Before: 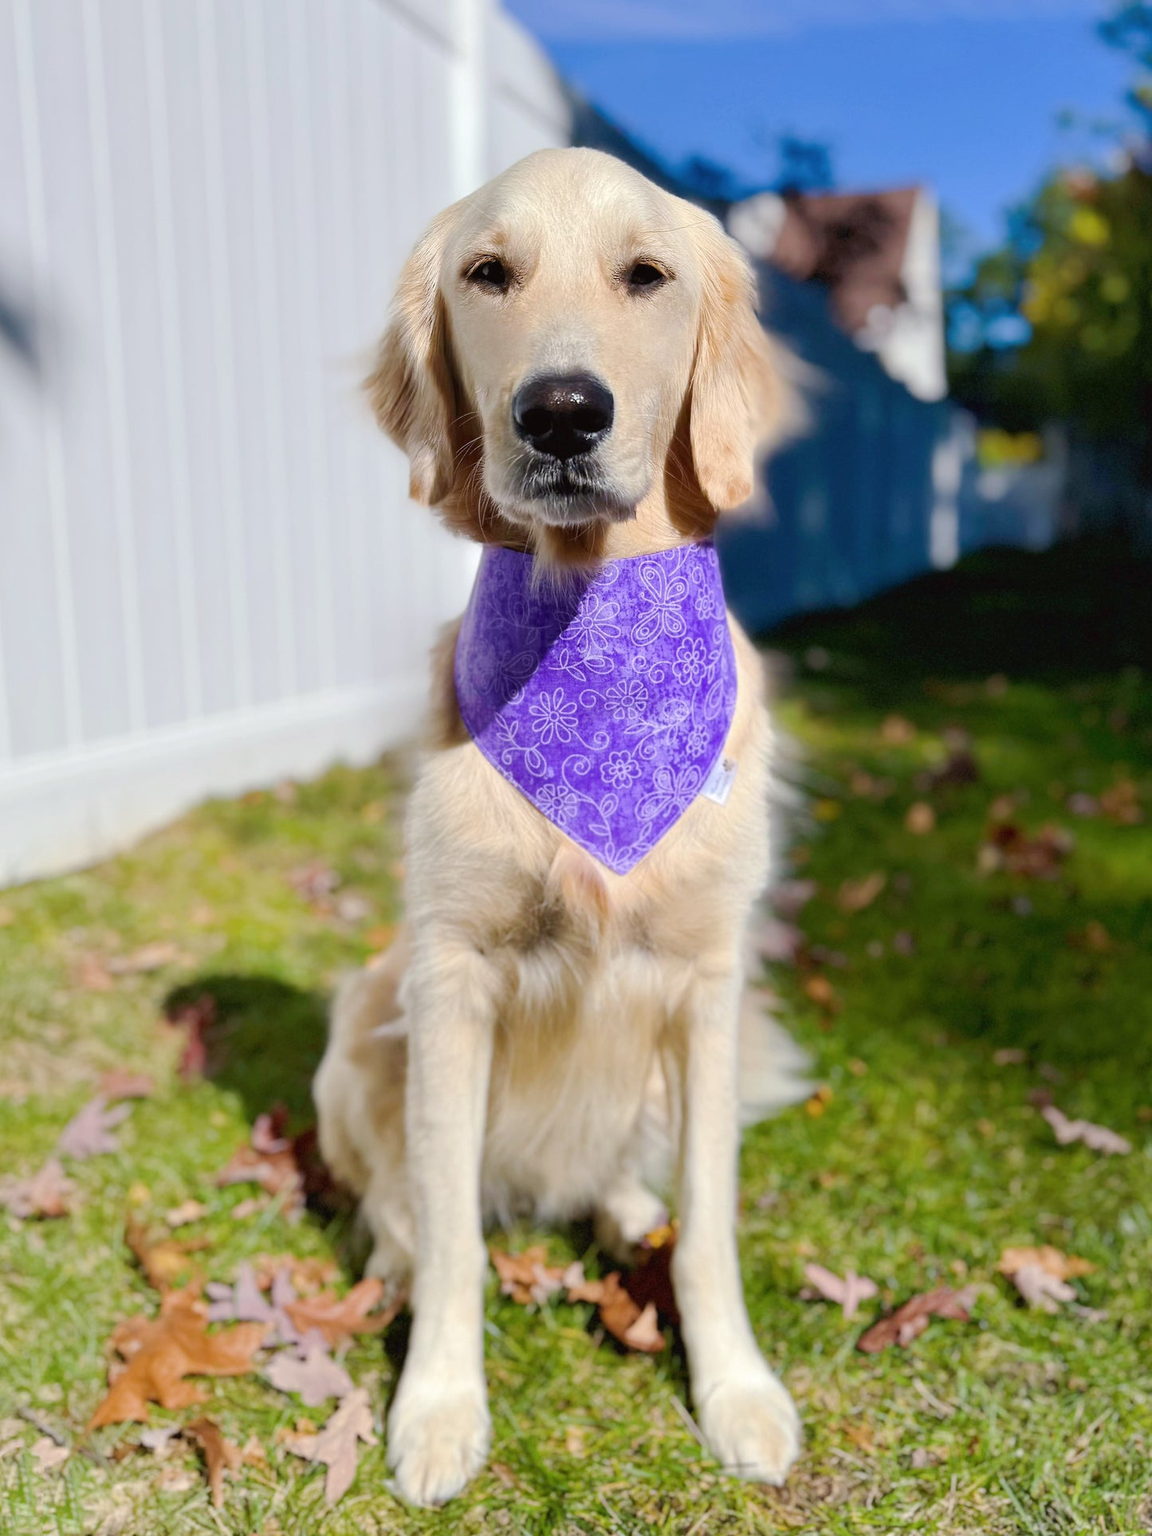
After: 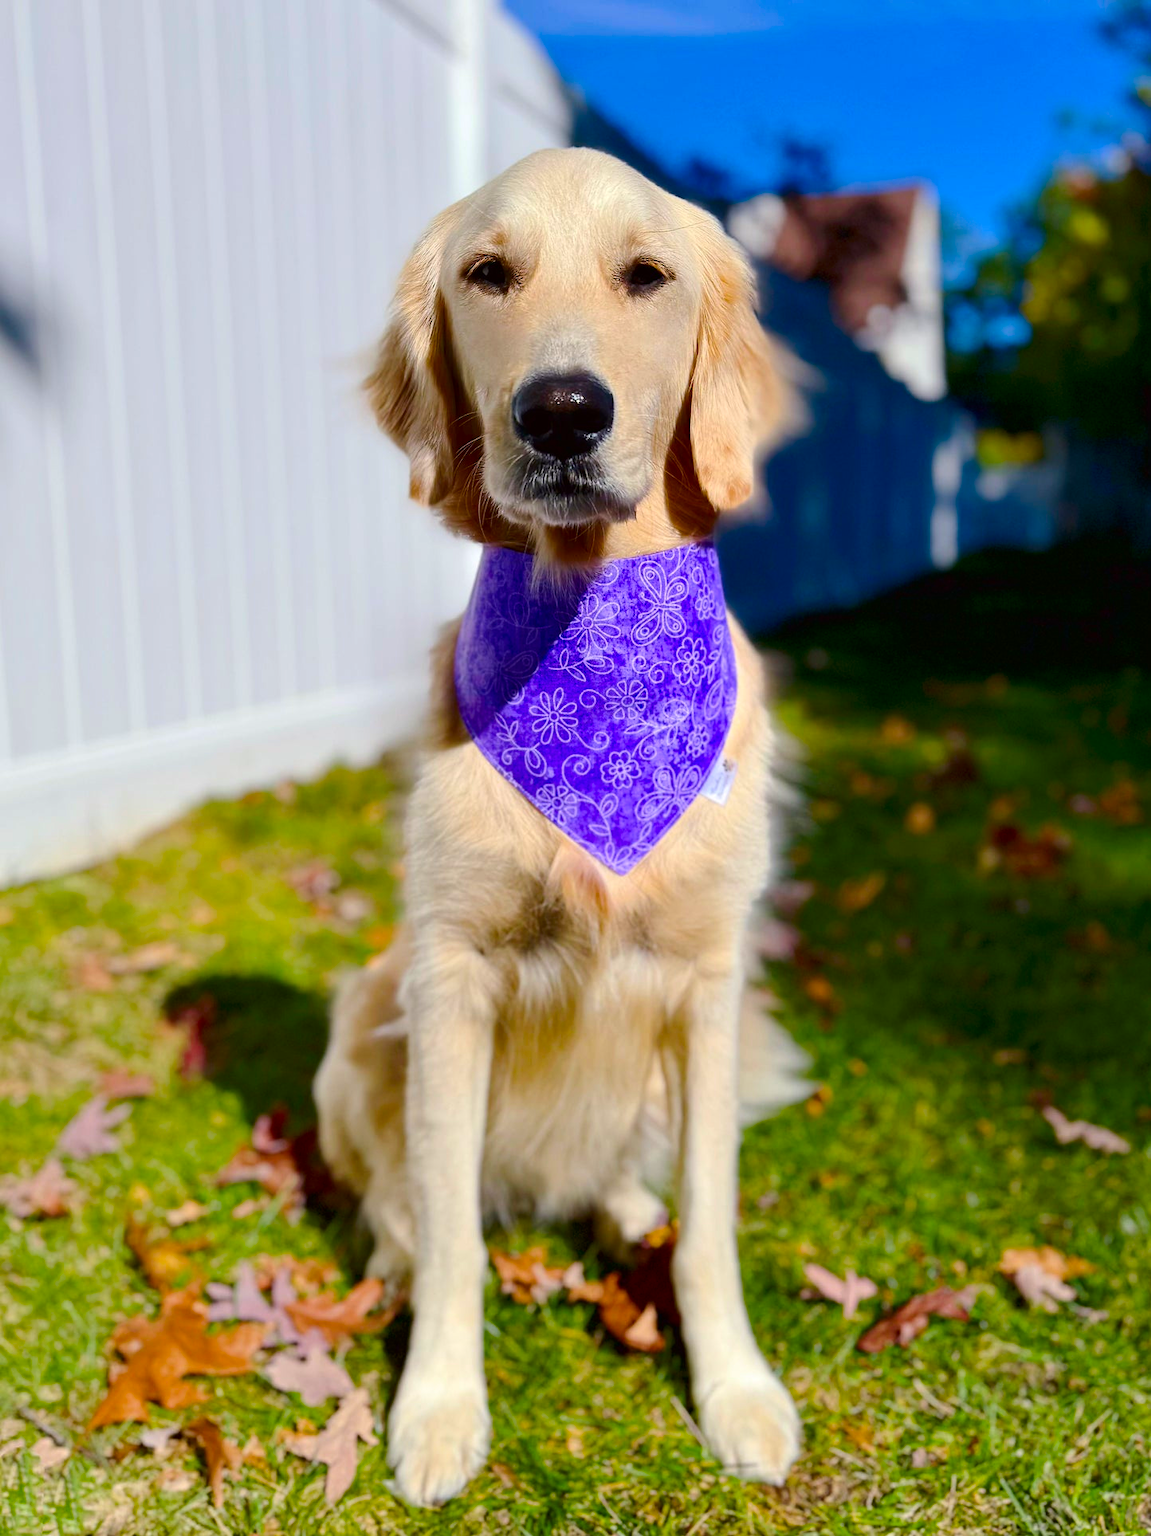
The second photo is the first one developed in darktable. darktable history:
contrast brightness saturation: contrast 0.12, brightness -0.12, saturation 0.2
color balance rgb: perceptual saturation grading › global saturation 20%, global vibrance 20%
